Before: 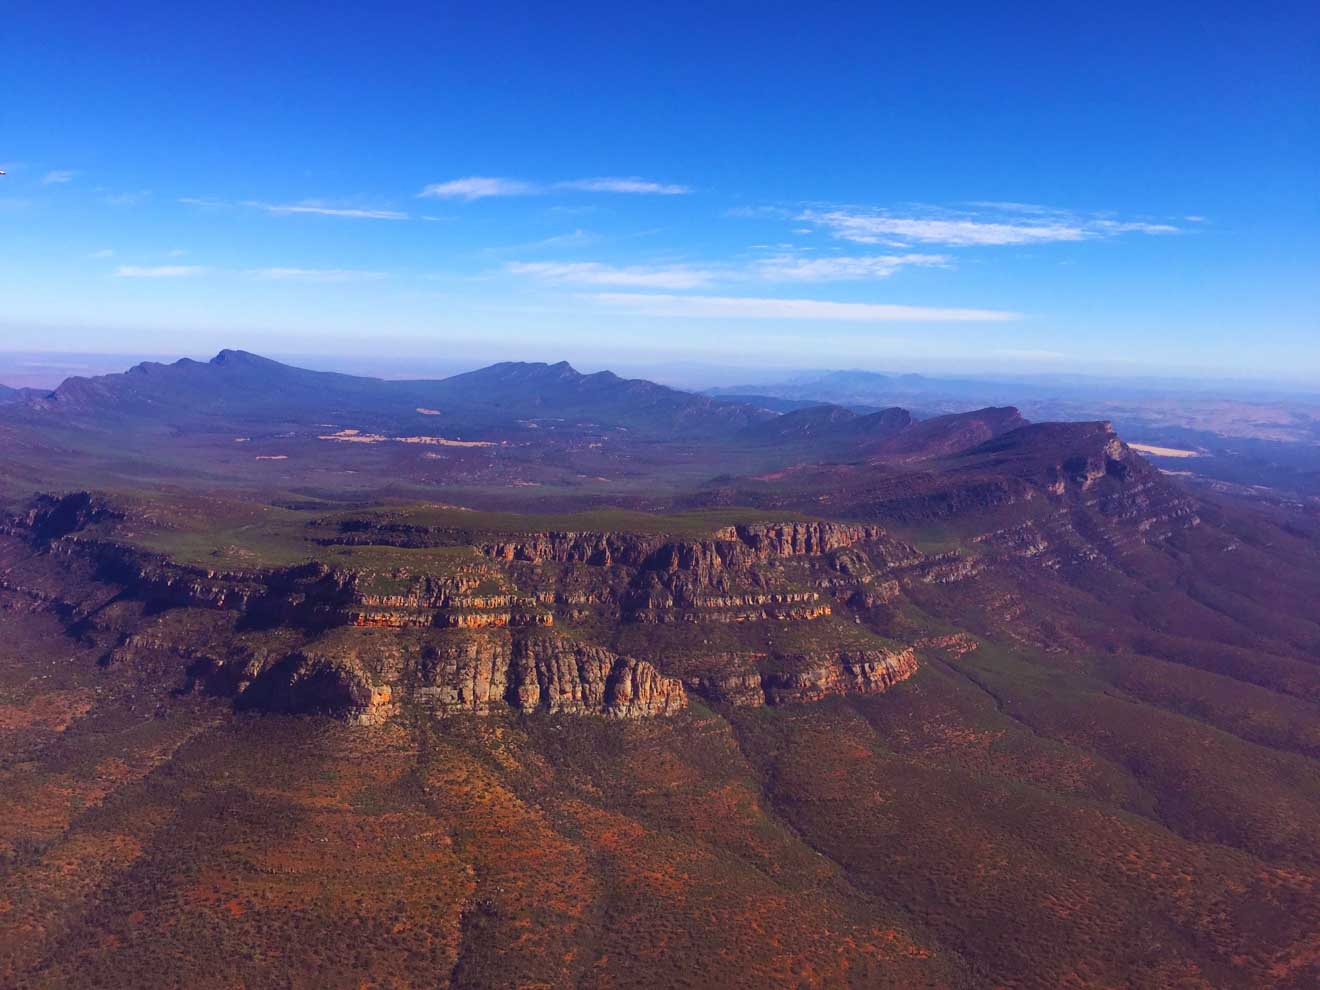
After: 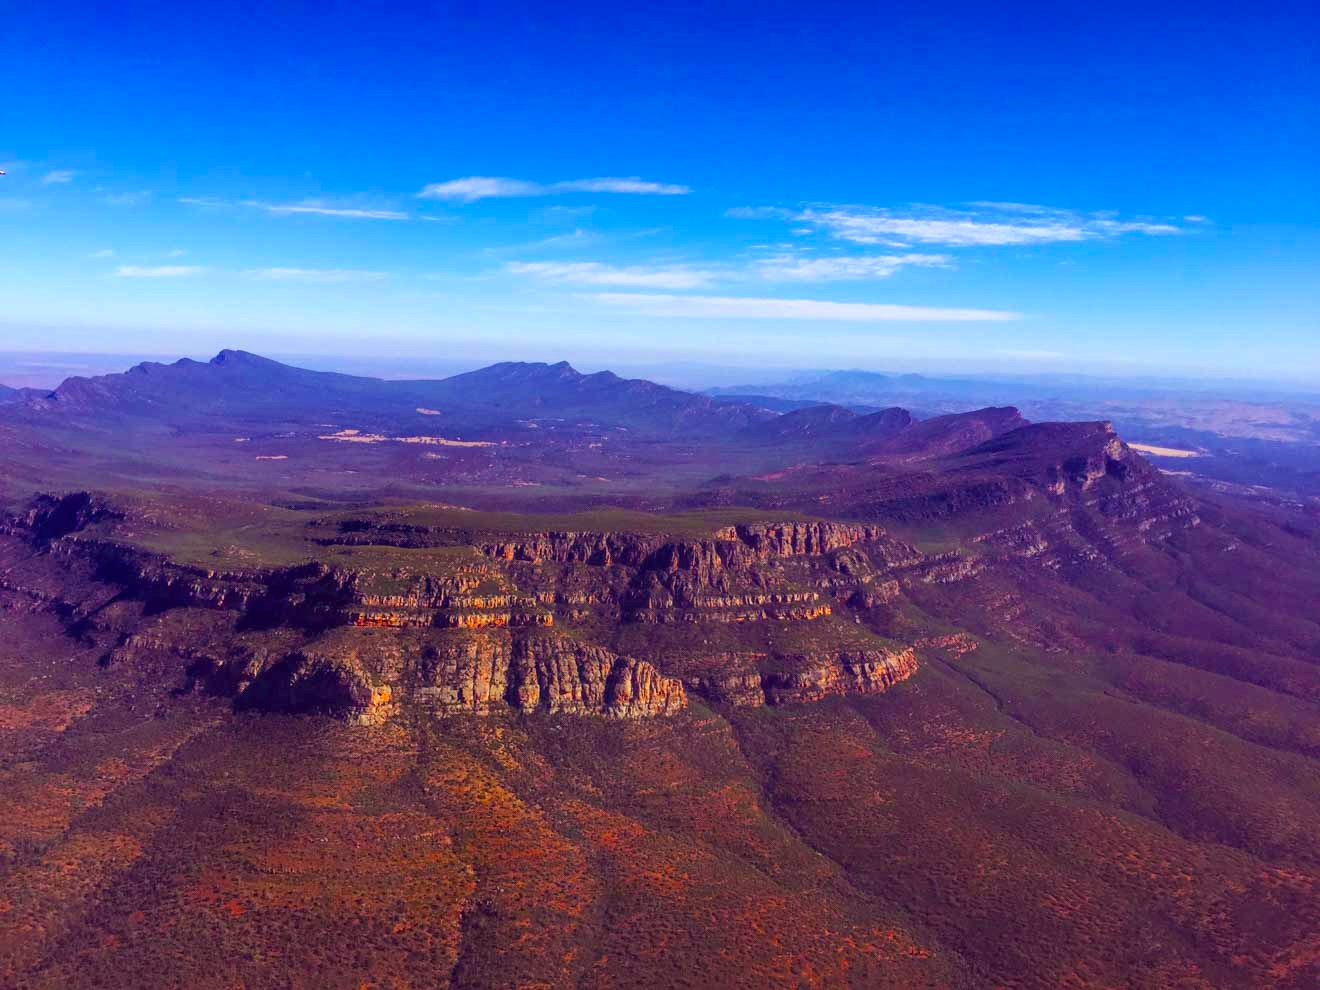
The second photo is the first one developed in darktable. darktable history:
color balance rgb: shadows lift › luminance 0.517%, shadows lift › chroma 6.726%, shadows lift › hue 302.97°, perceptual saturation grading › global saturation 30.076%
local contrast: on, module defaults
